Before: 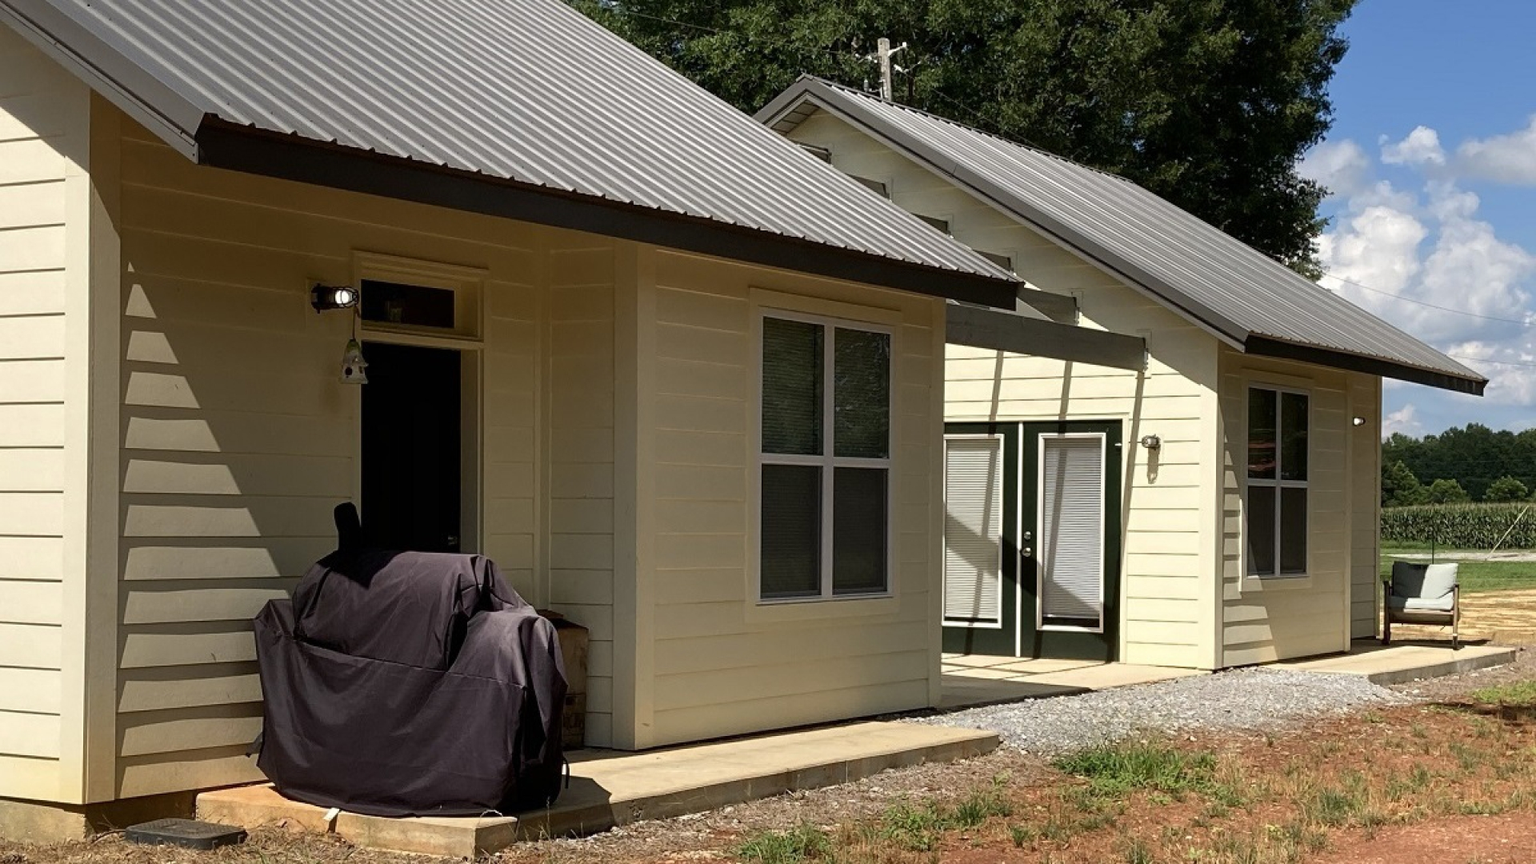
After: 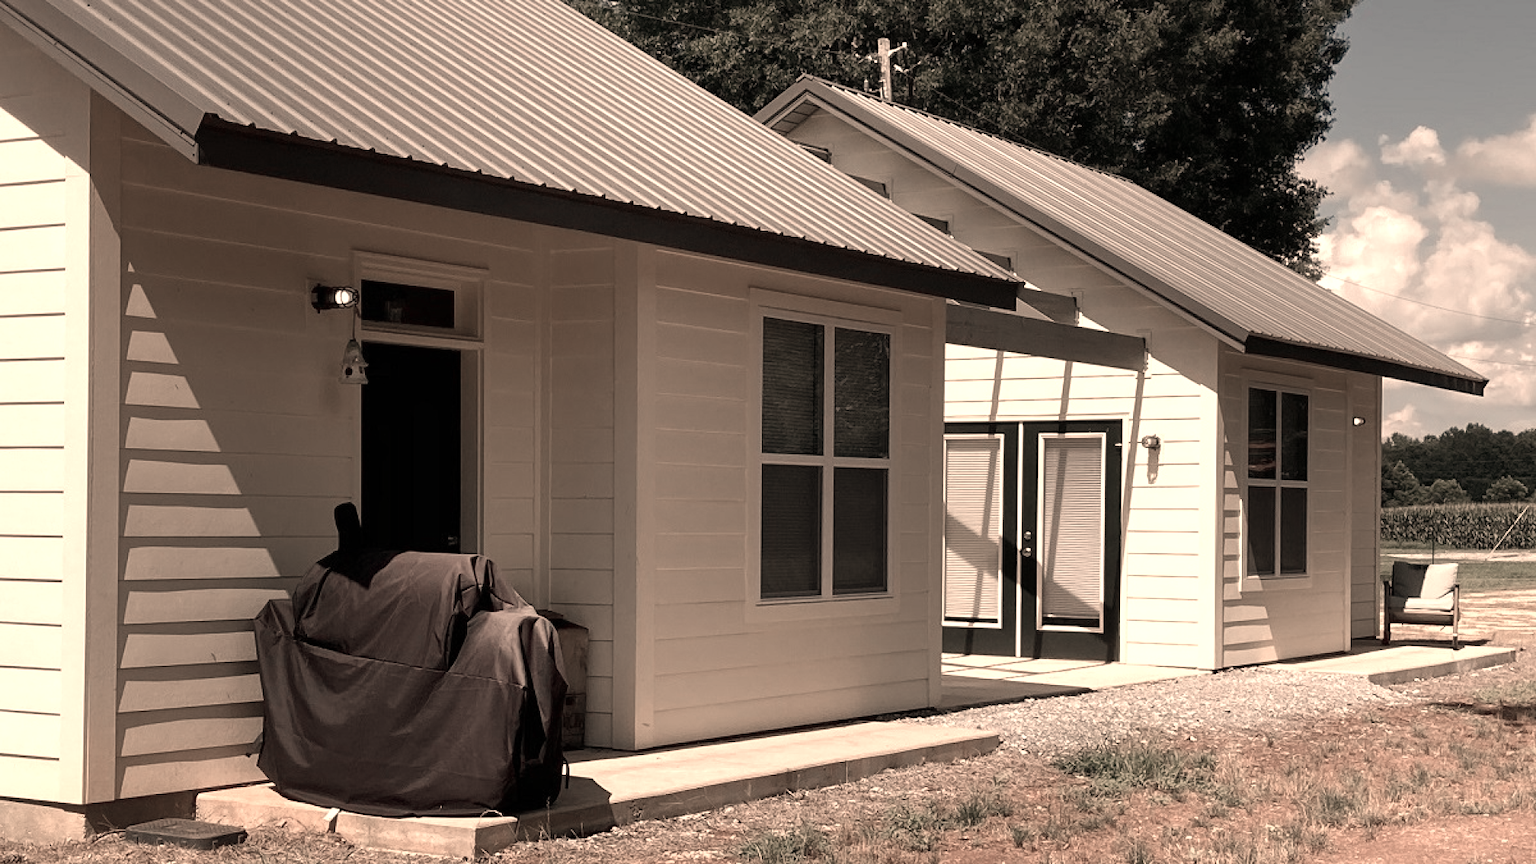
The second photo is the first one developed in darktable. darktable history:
color zones: curves: ch1 [(0, 0.34) (0.143, 0.164) (0.286, 0.152) (0.429, 0.176) (0.571, 0.173) (0.714, 0.188) (0.857, 0.199) (1, 0.34)]
white balance: red 1.467, blue 0.684
